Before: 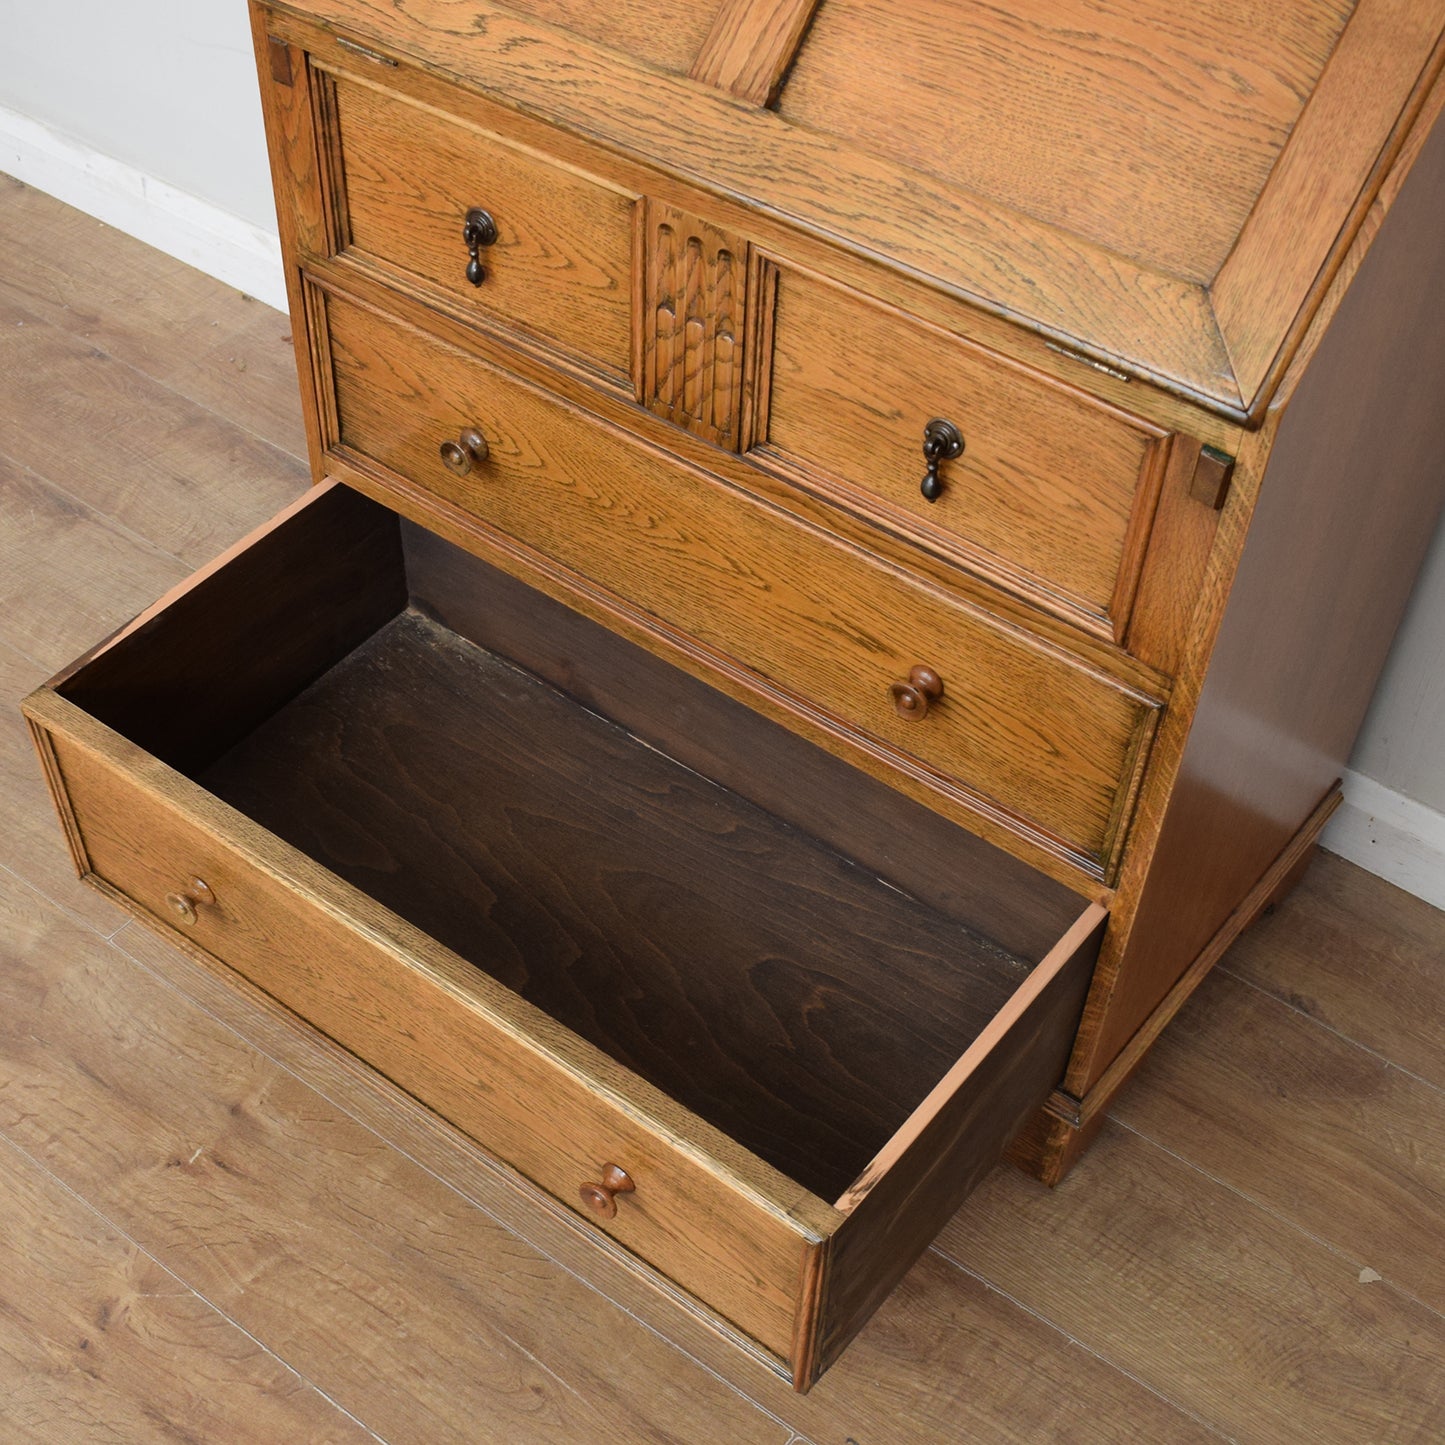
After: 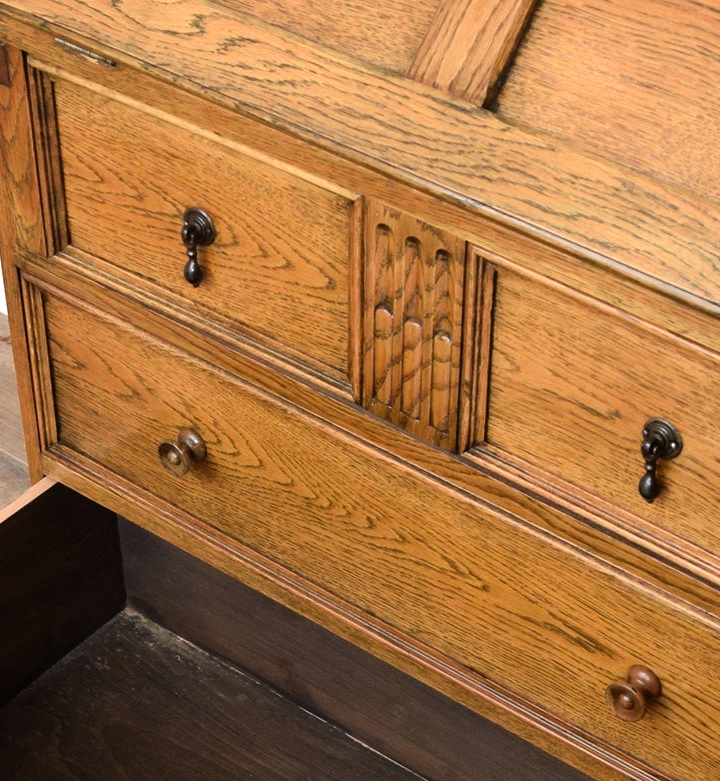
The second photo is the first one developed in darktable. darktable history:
tone equalizer: -8 EV -0.444 EV, -7 EV -0.372 EV, -6 EV -0.36 EV, -5 EV -0.186 EV, -3 EV 0.216 EV, -2 EV 0.342 EV, -1 EV 0.405 EV, +0 EV 0.421 EV, edges refinement/feathering 500, mask exposure compensation -1.57 EV, preserve details no
crop: left 19.557%, right 30.244%, bottom 45.907%
